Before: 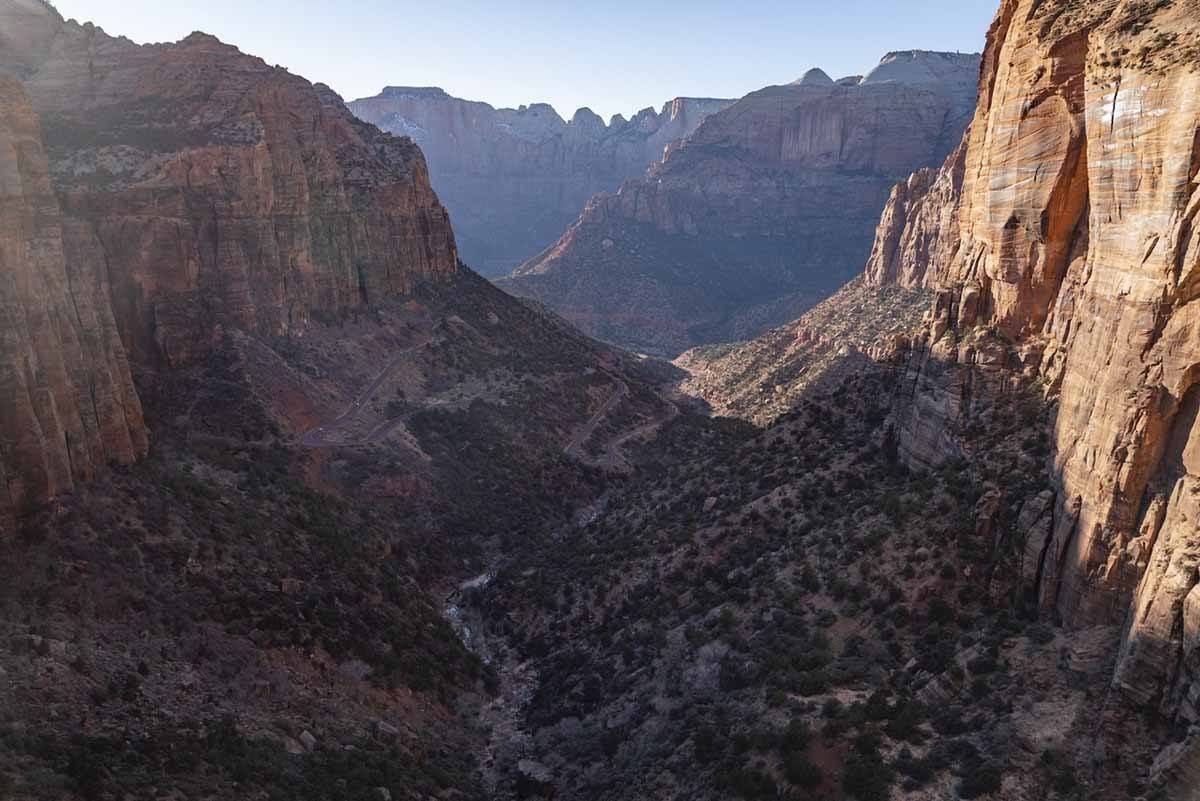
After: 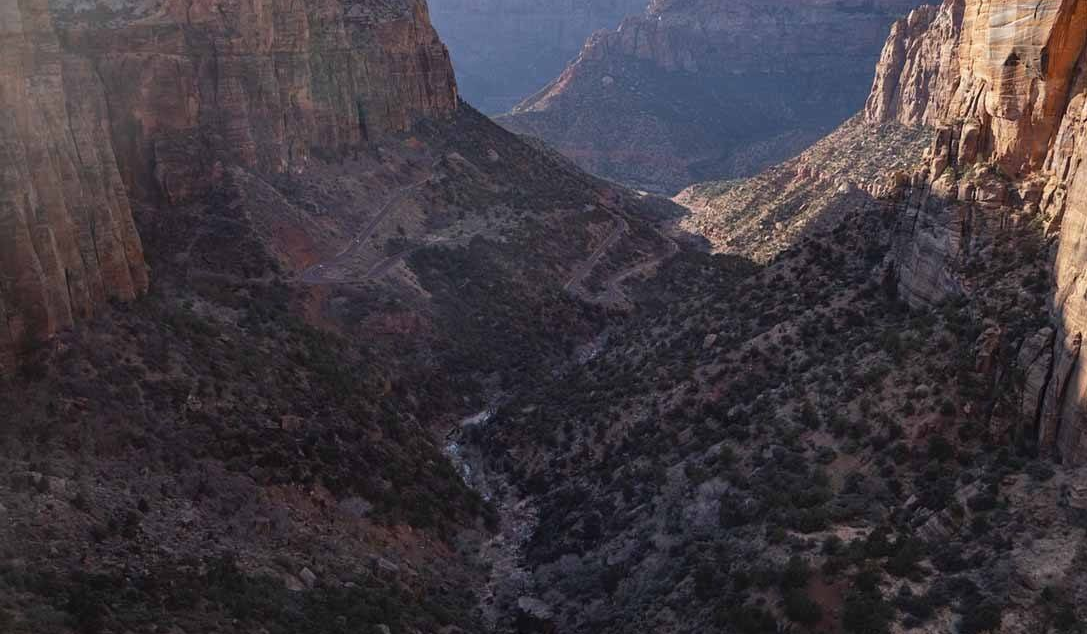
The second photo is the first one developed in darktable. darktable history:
crop: top 20.451%, right 9.349%, bottom 0.3%
